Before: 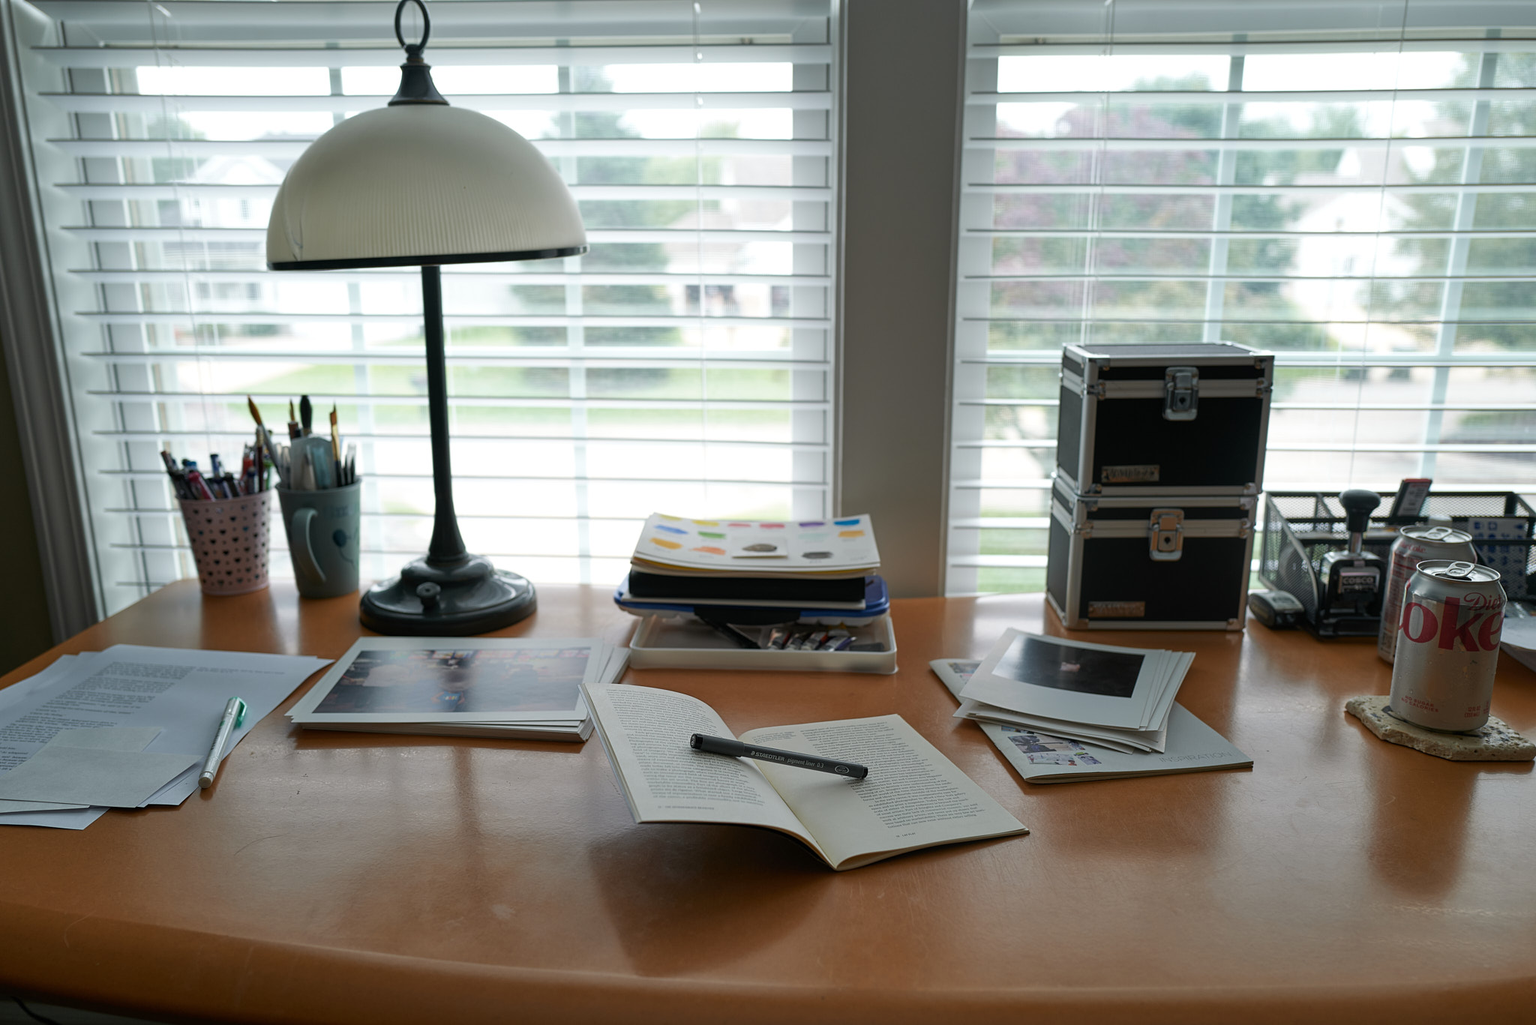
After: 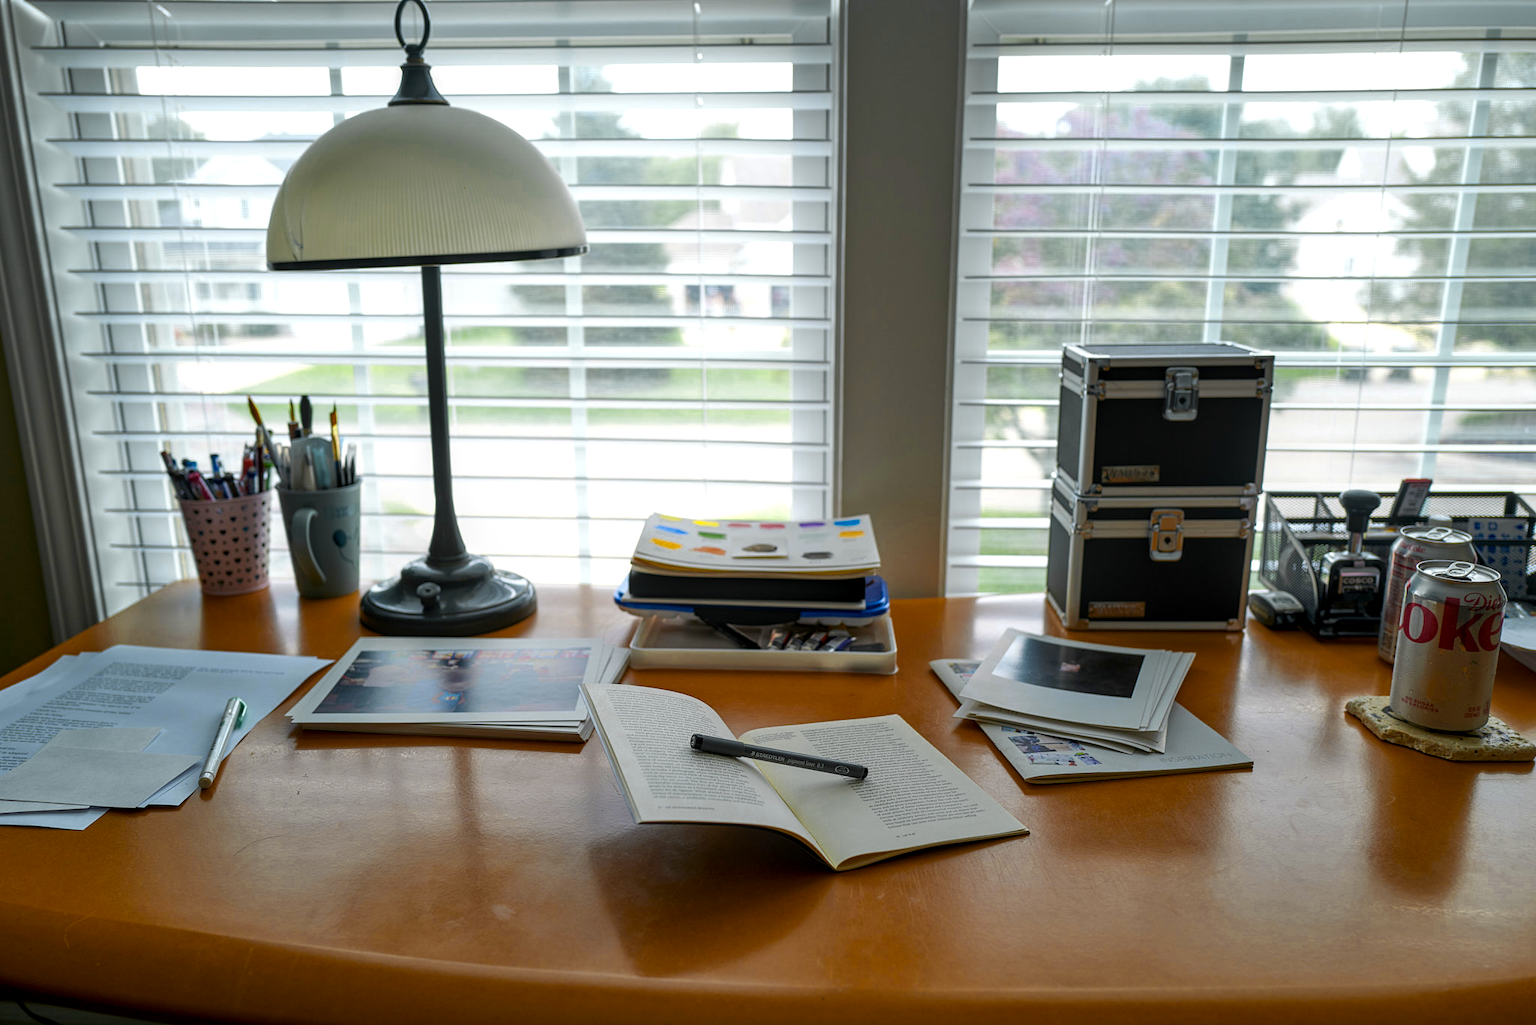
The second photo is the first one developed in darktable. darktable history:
local contrast: detail 130%
color balance rgb: linear chroma grading › global chroma 15%, perceptual saturation grading › global saturation 30%
color zones: curves: ch0 [(0, 0.485) (0.178, 0.476) (0.261, 0.623) (0.411, 0.403) (0.708, 0.603) (0.934, 0.412)]; ch1 [(0.003, 0.485) (0.149, 0.496) (0.229, 0.584) (0.326, 0.551) (0.484, 0.262) (0.757, 0.643)]
